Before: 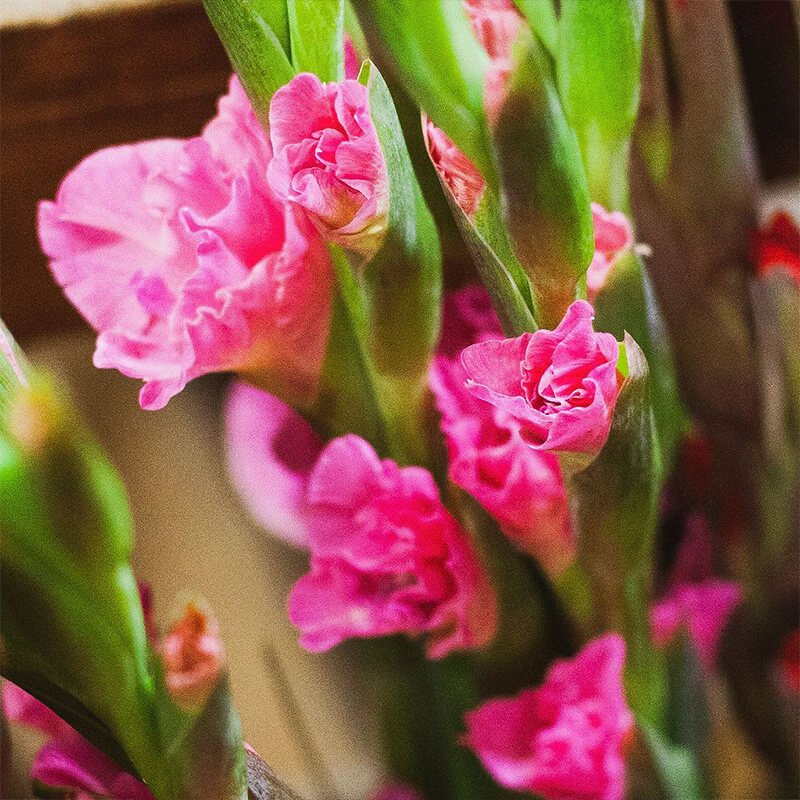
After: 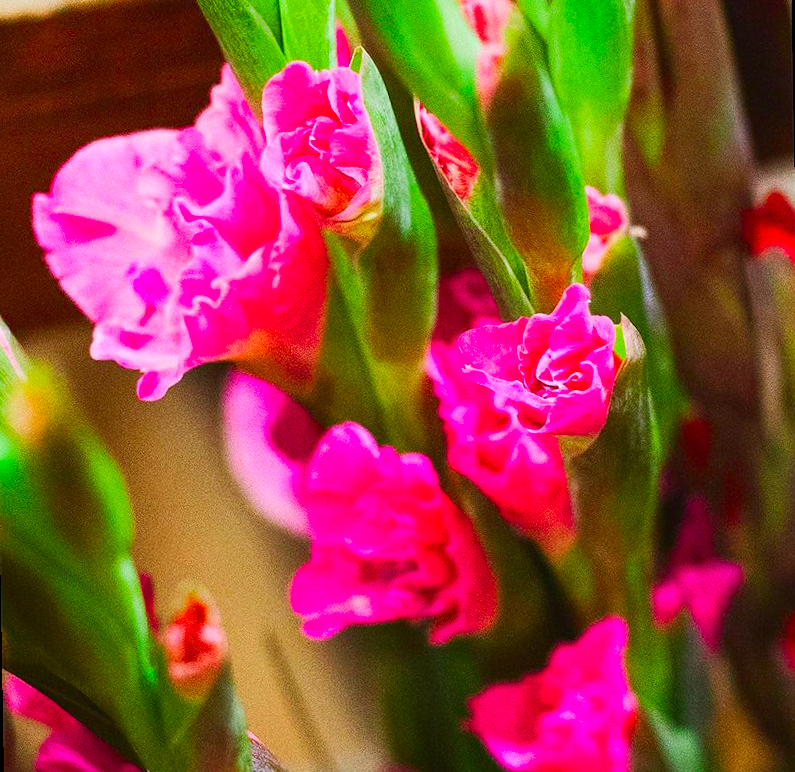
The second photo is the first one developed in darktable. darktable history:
contrast brightness saturation: contrast 0.1, brightness 0.02, saturation 0.02
color contrast: green-magenta contrast 1.69, blue-yellow contrast 1.49
rotate and perspective: rotation -1°, crop left 0.011, crop right 0.989, crop top 0.025, crop bottom 0.975
